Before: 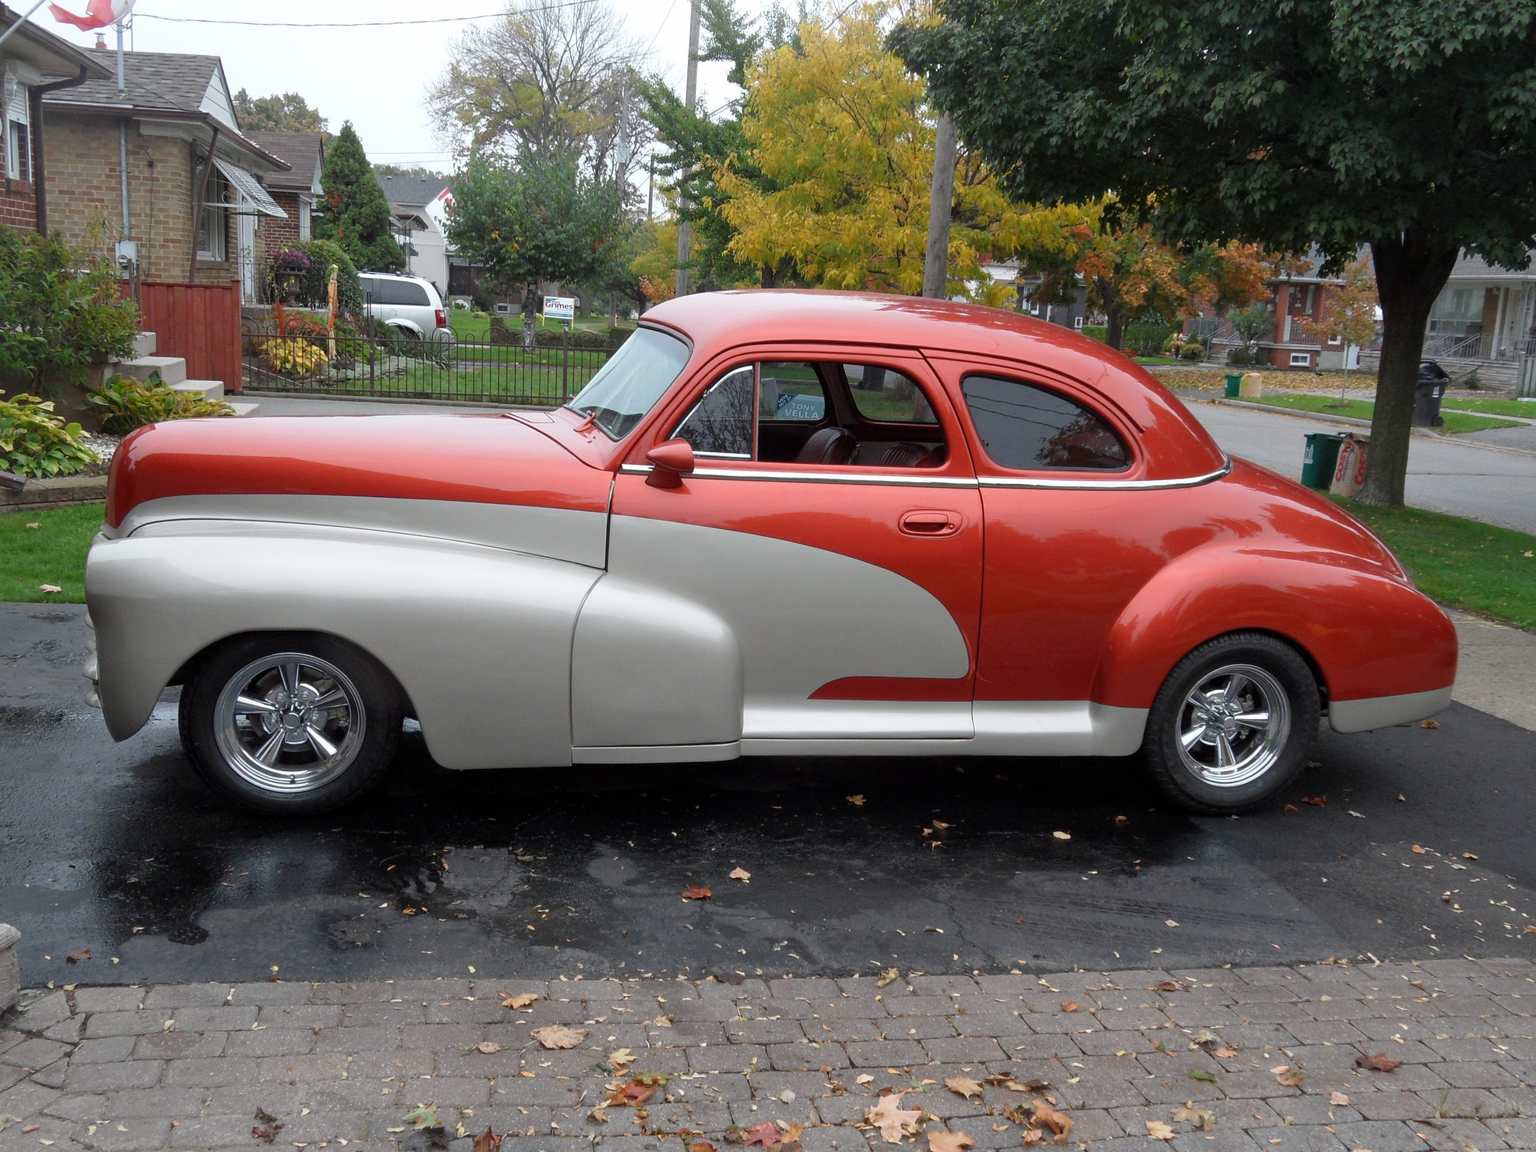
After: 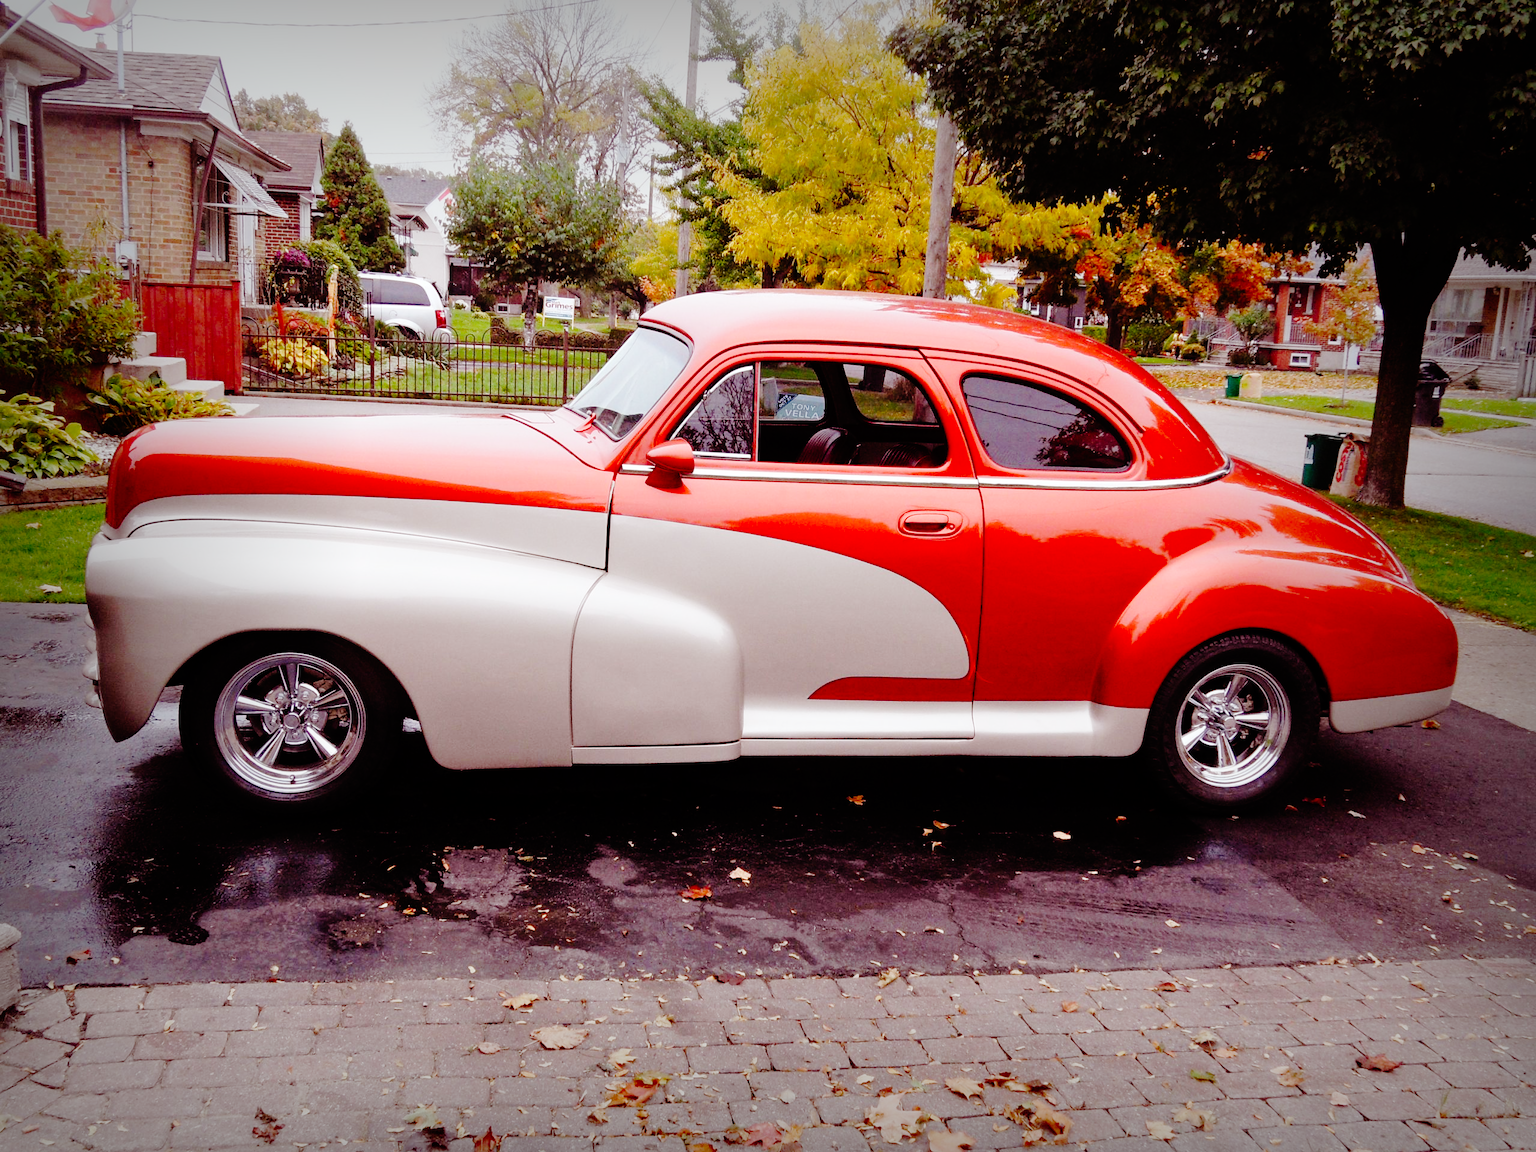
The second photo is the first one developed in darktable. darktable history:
base curve: curves: ch0 [(0, 0) (0.036, 0.01) (0.123, 0.254) (0.258, 0.504) (0.507, 0.748) (1, 1)], preserve colors none
vignetting: fall-off start 53.2%, brightness -0.594, saturation 0, automatic ratio true, width/height ratio 1.313, shape 0.22, unbound false
rgb levels: mode RGB, independent channels, levels [[0, 0.474, 1], [0, 0.5, 1], [0, 0.5, 1]]
